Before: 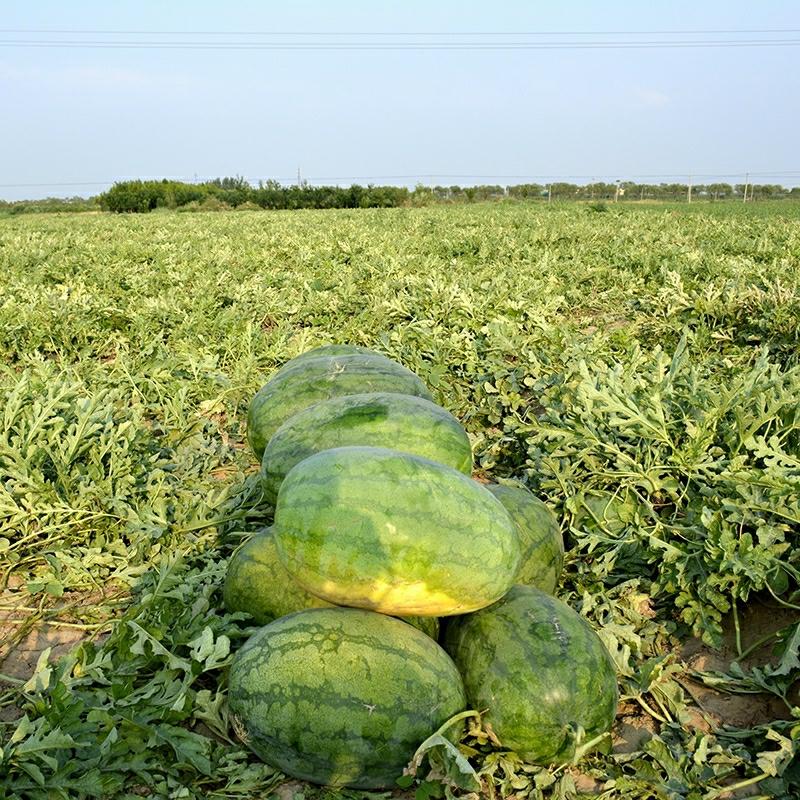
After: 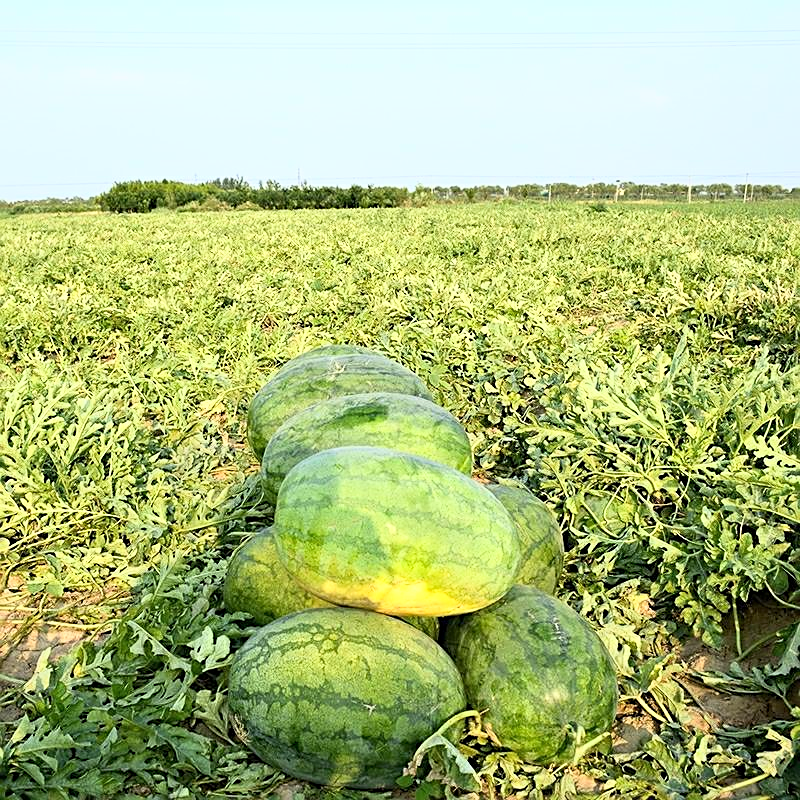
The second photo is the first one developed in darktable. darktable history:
base curve: curves: ch0 [(0, 0) (0.557, 0.834) (1, 1)]
sharpen: on, module defaults
